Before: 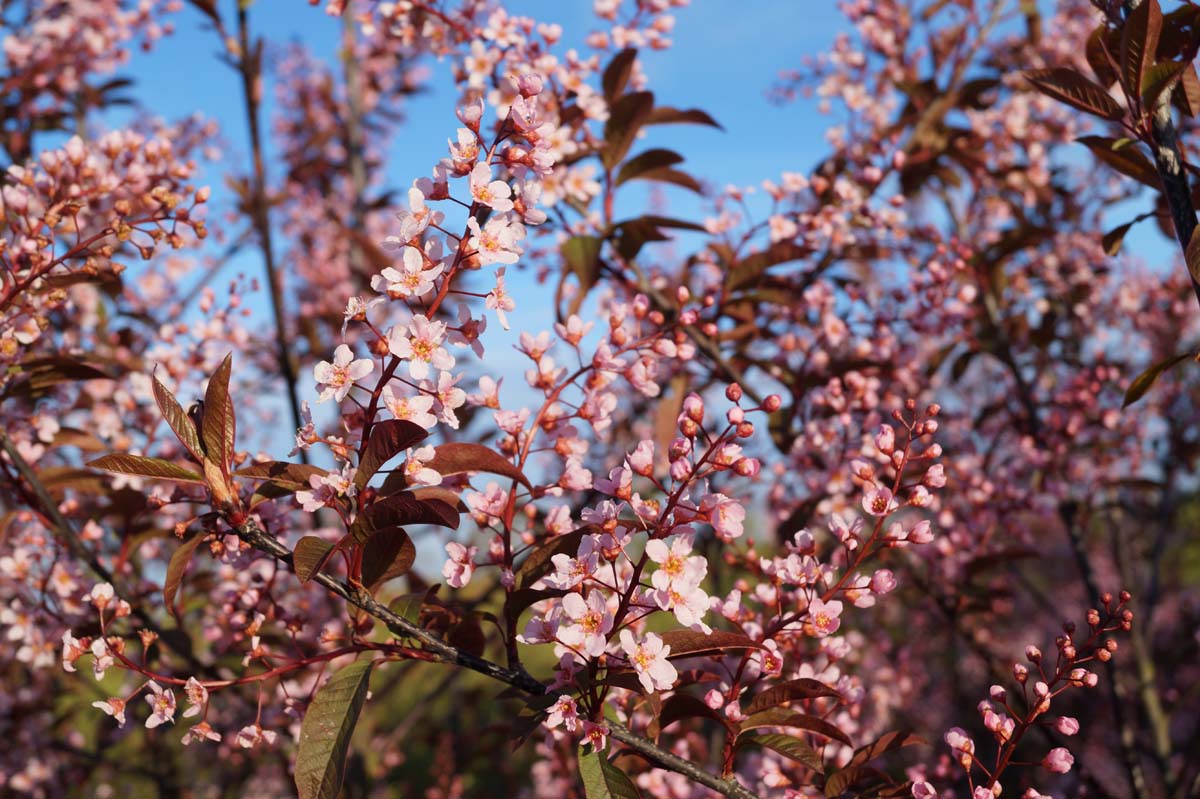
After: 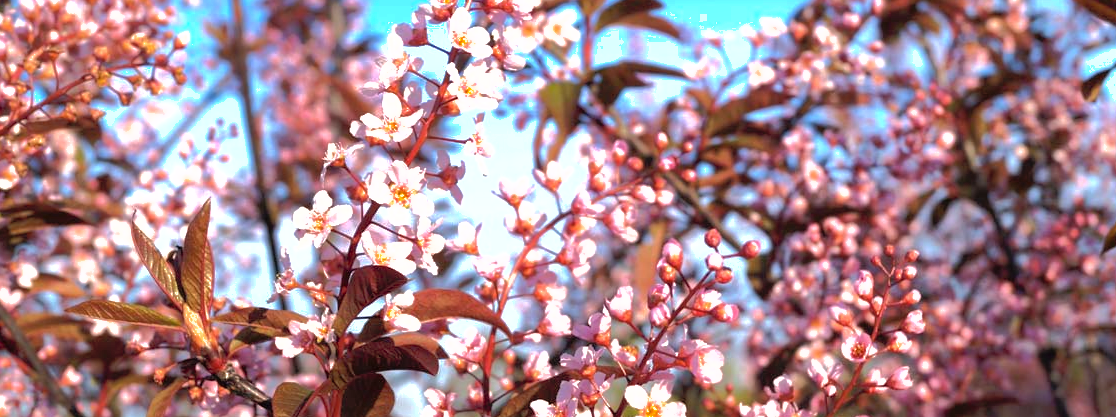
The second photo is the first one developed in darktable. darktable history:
shadows and highlights: shadows 60.94, highlights -60.03
tone equalizer: -8 EV -1.07 EV, -7 EV -1.04 EV, -6 EV -0.889 EV, -5 EV -0.589 EV, -3 EV 0.544 EV, -2 EV 0.872 EV, -1 EV 0.995 EV, +0 EV 1.06 EV
crop: left 1.77%, top 19.397%, right 5.147%, bottom 28.402%
